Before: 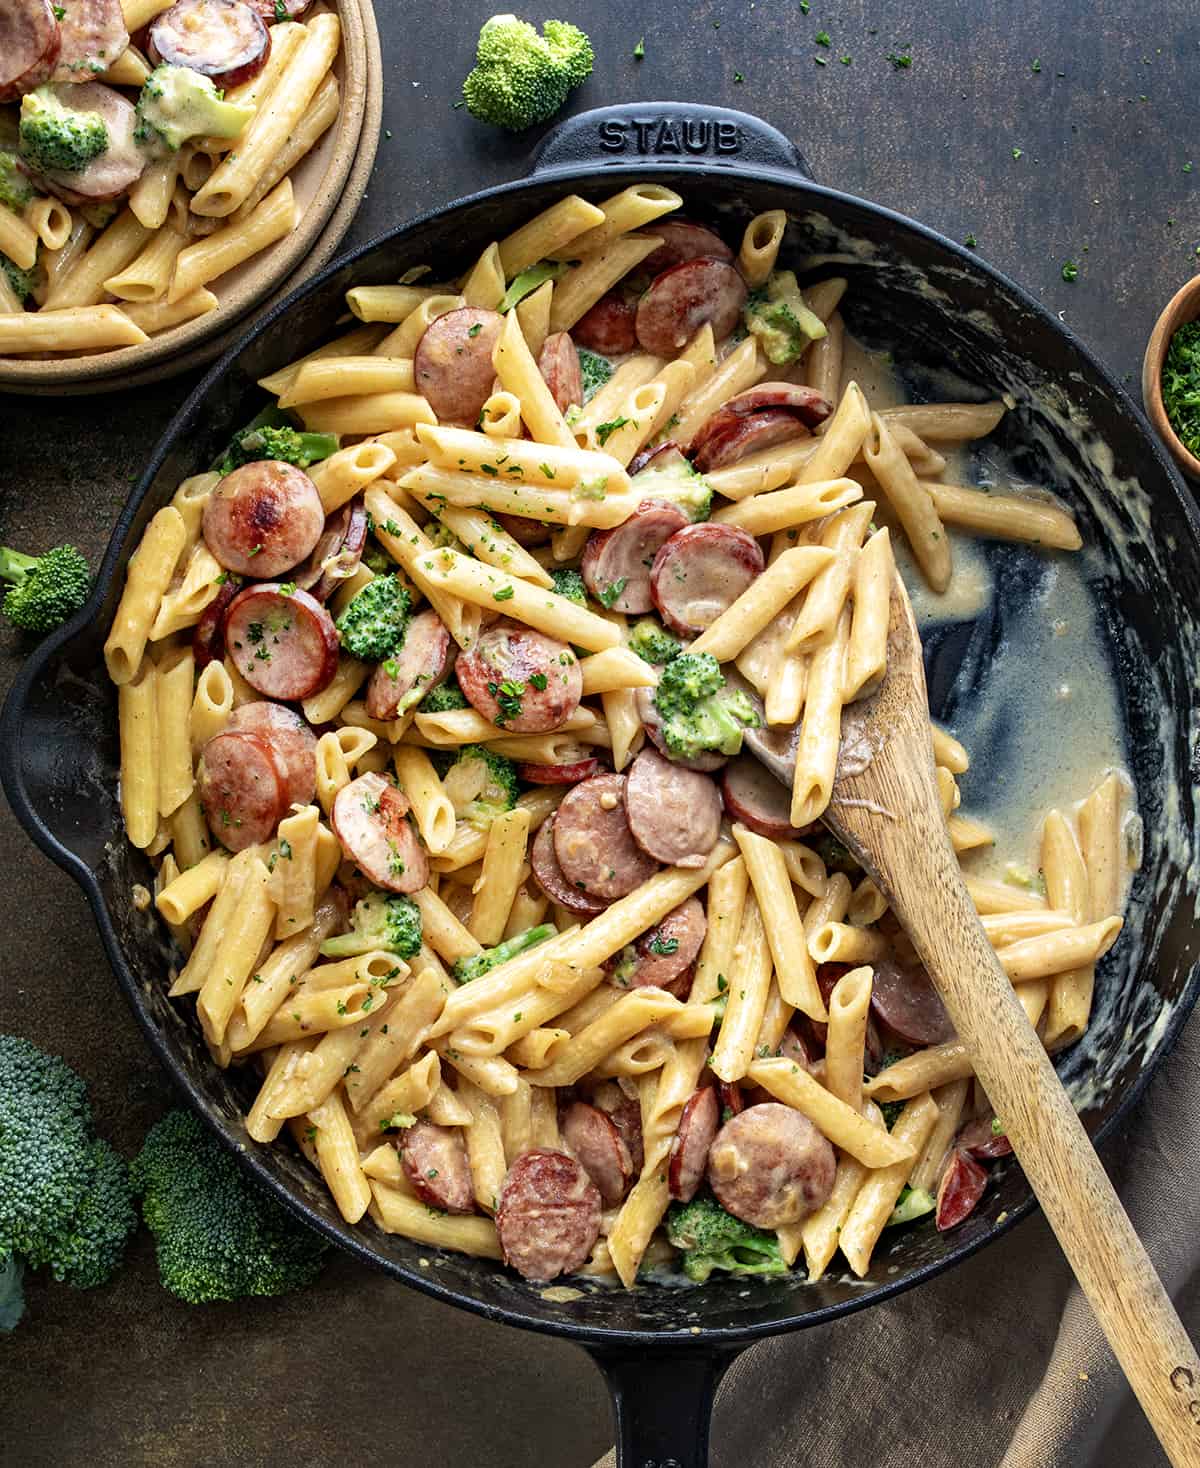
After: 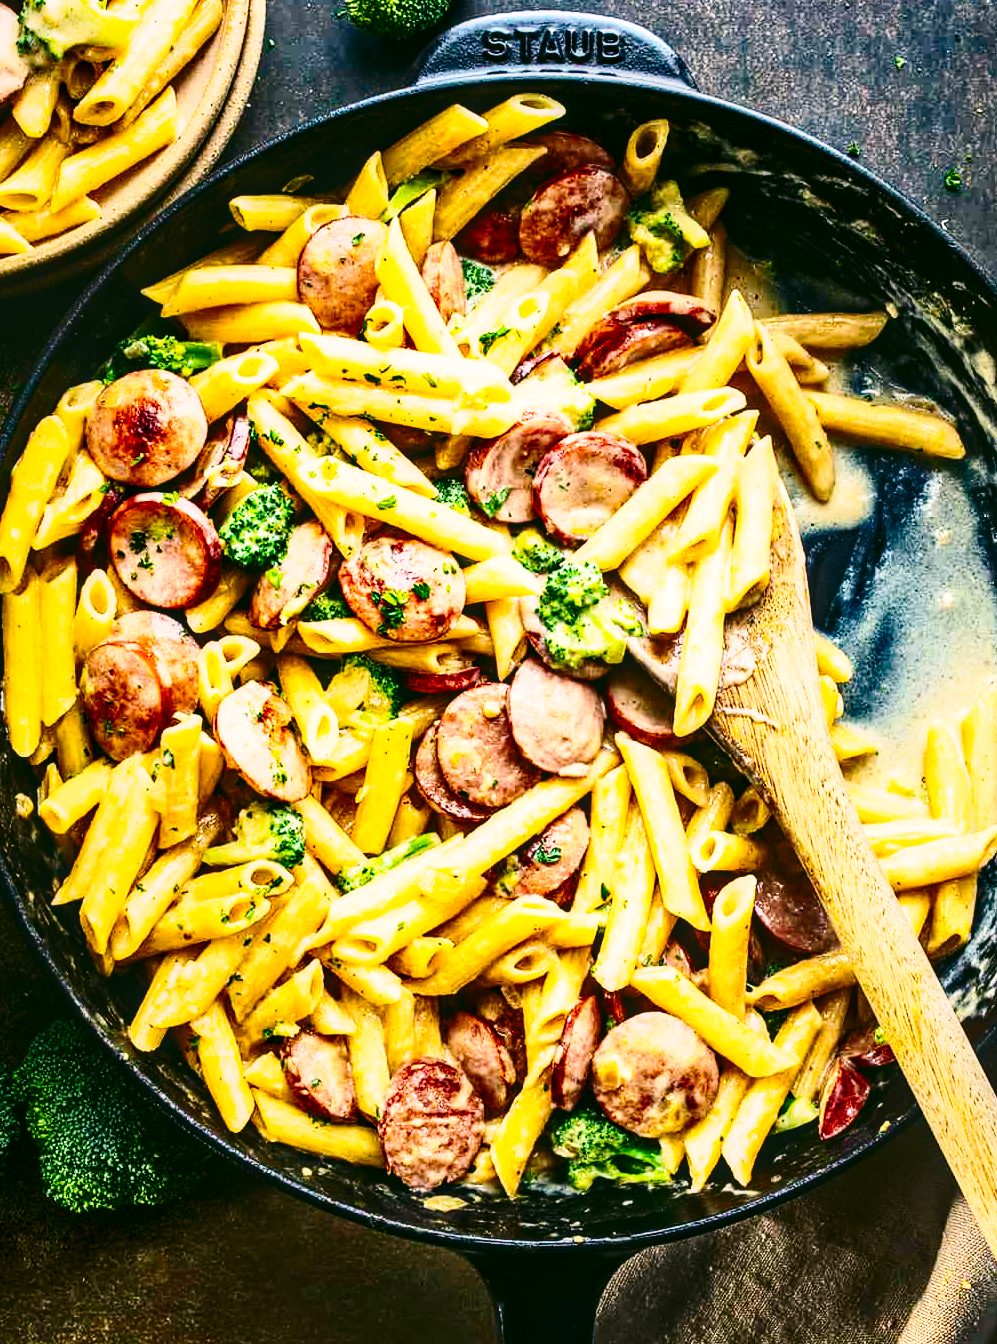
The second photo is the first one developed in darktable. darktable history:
color balance rgb: perceptual saturation grading › global saturation 19.907%, perceptual brilliance grading › global brilliance 14.948%, perceptual brilliance grading › shadows -34.877%, global vibrance 22.434%
local contrast: on, module defaults
base curve: curves: ch0 [(0, 0) (0.028, 0.03) (0.121, 0.232) (0.46, 0.748) (0.859, 0.968) (1, 1)], preserve colors none
crop: left 9.762%, top 6.231%, right 7.112%, bottom 2.155%
contrast brightness saturation: contrast 0.288
exposure: compensate highlight preservation false
color correction: highlights a* 4.38, highlights b* 4.99, shadows a* -8.2, shadows b* 4.9
